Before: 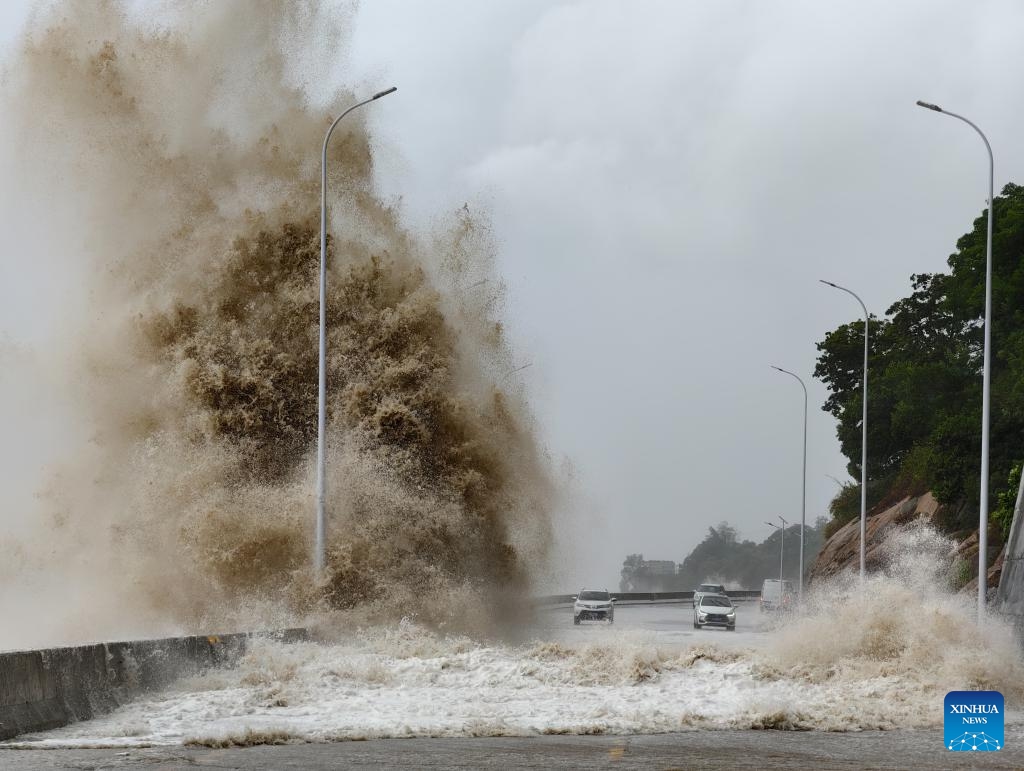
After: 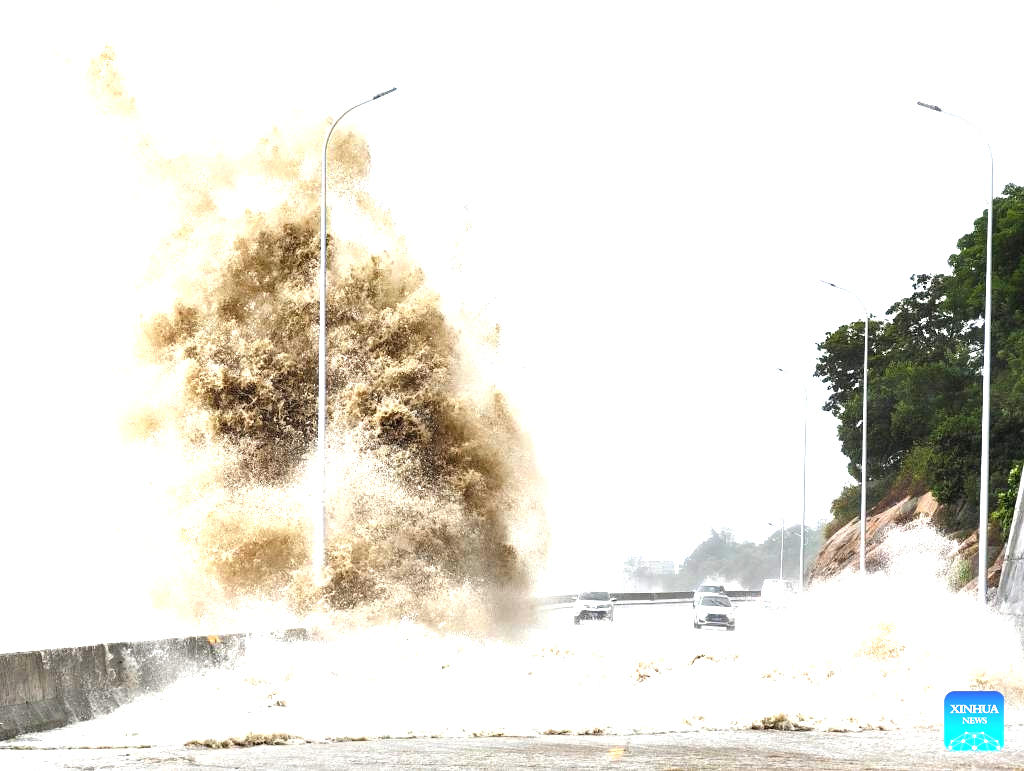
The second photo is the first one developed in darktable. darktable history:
exposure: black level correction 0, exposure 1.462 EV, compensate exposure bias true, compensate highlight preservation false
tone equalizer: -8 EV -0.757 EV, -7 EV -0.709 EV, -6 EV -0.587 EV, -5 EV -0.384 EV, -3 EV 0.387 EV, -2 EV 0.6 EV, -1 EV 0.7 EV, +0 EV 0.729 EV
